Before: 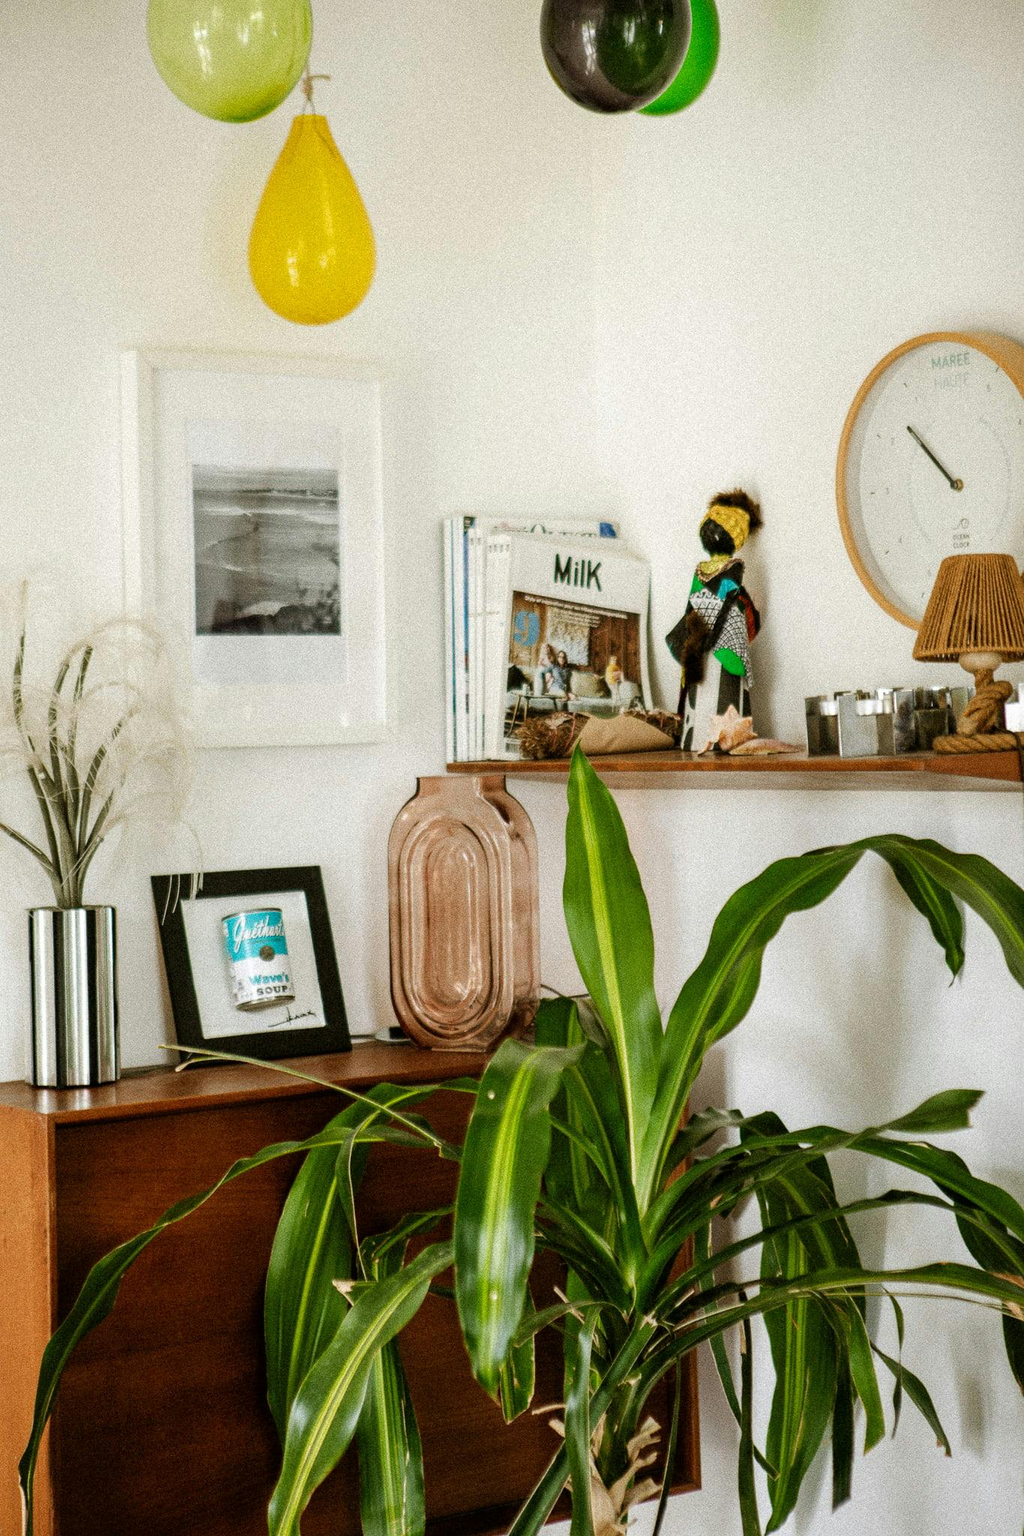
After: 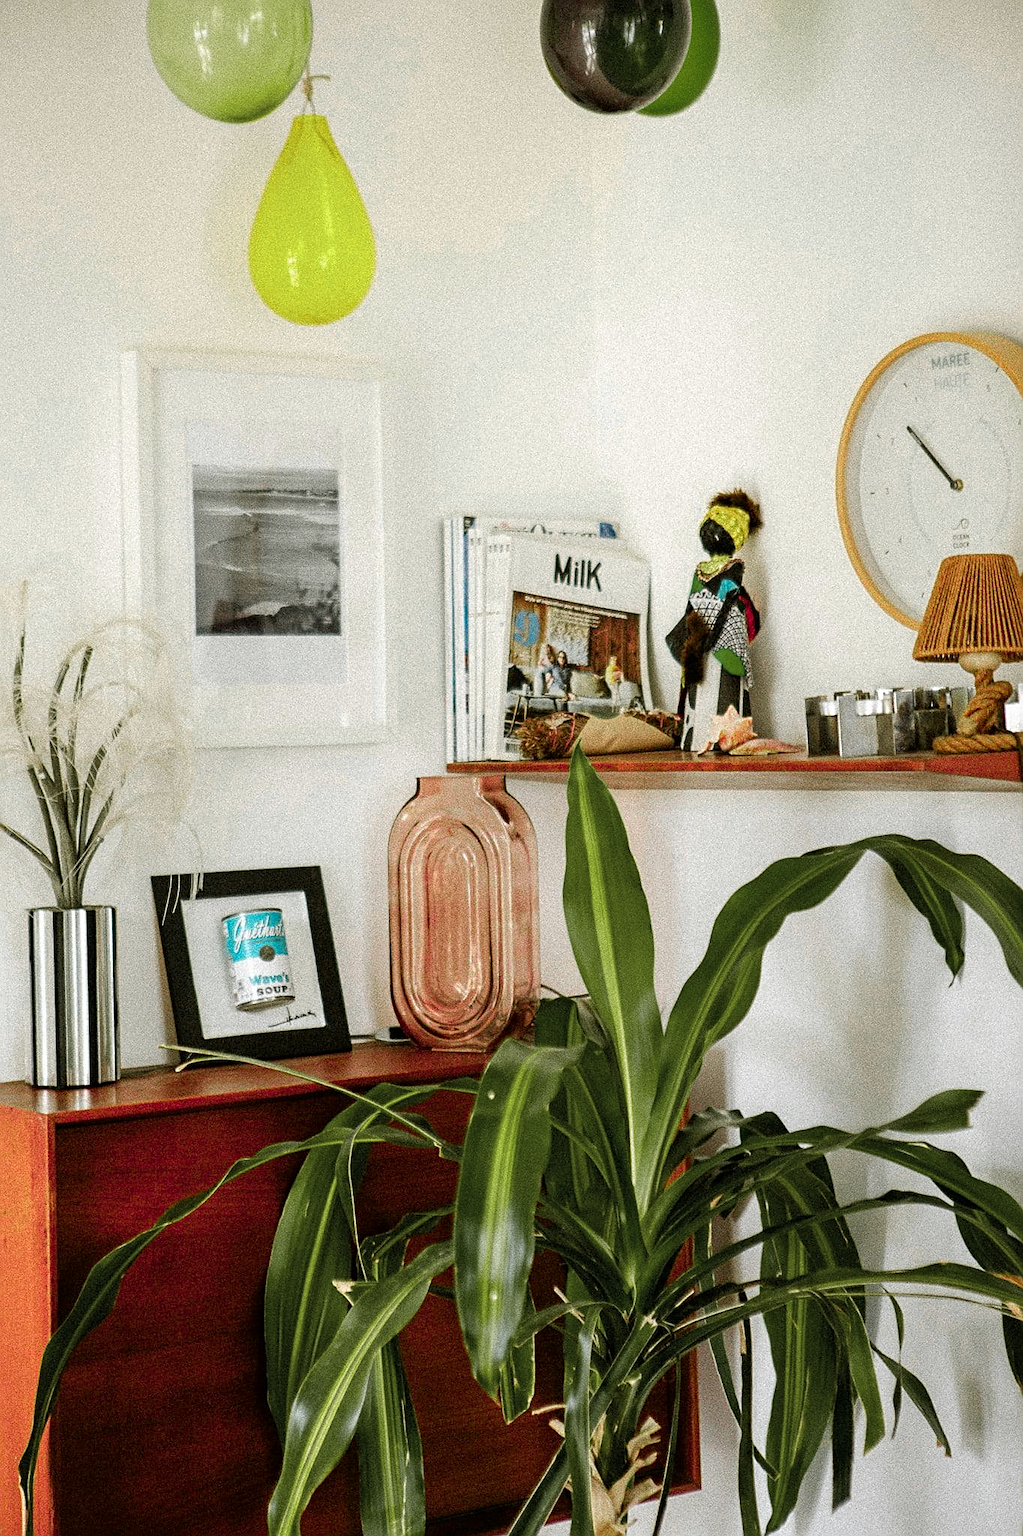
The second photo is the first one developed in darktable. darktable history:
contrast brightness saturation: saturation -0.062
color zones: curves: ch0 [(0, 0.533) (0.126, 0.533) (0.234, 0.533) (0.368, 0.357) (0.5, 0.5) (0.625, 0.5) (0.74, 0.637) (0.875, 0.5)]; ch1 [(0.004, 0.708) (0.129, 0.662) (0.25, 0.5) (0.375, 0.331) (0.496, 0.396) (0.625, 0.649) (0.739, 0.26) (0.875, 0.5) (1, 0.478)]; ch2 [(0, 0.409) (0.132, 0.403) (0.236, 0.558) (0.379, 0.448) (0.5, 0.5) (0.625, 0.5) (0.691, 0.39) (0.875, 0.5)]
sharpen: on, module defaults
